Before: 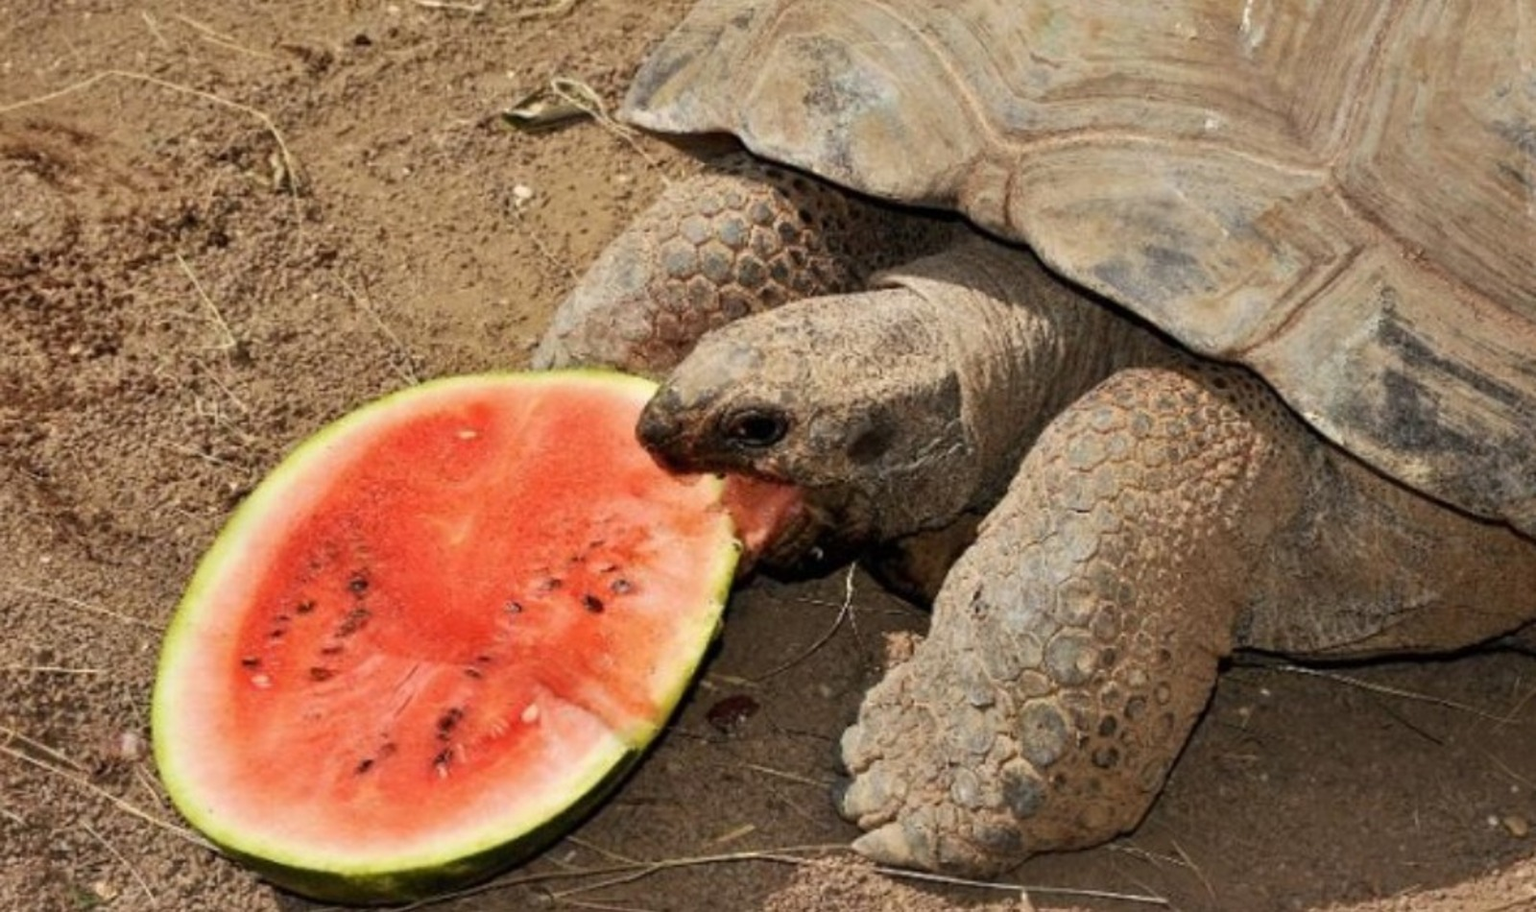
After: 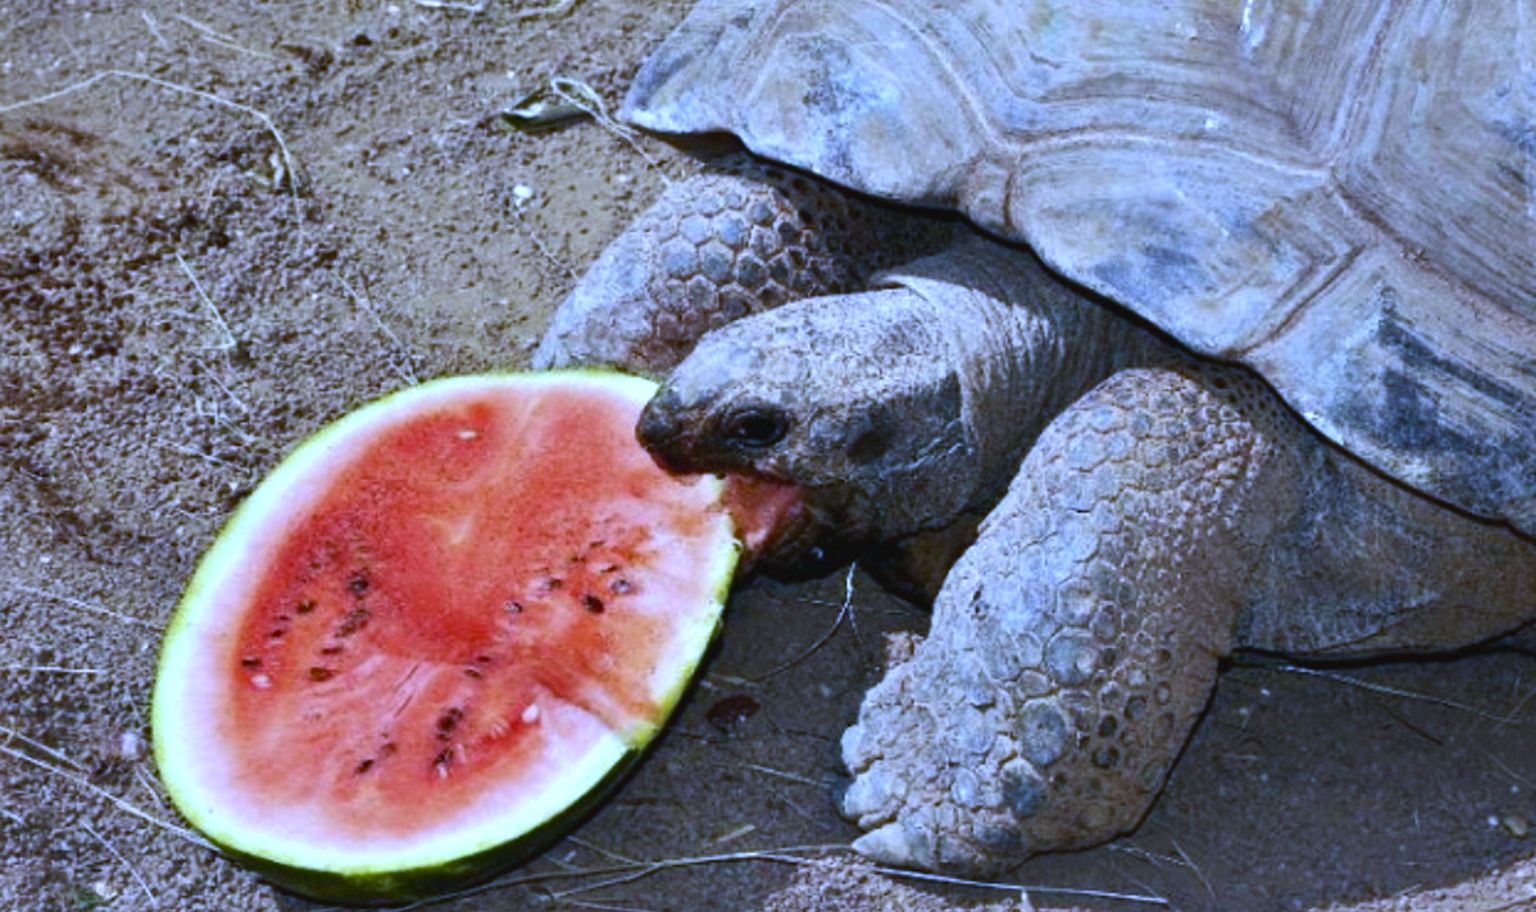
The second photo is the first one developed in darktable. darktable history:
color balance rgb: shadows lift › chroma 1%, shadows lift › hue 217.2°, power › hue 310.8°, highlights gain › chroma 1%, highlights gain › hue 54°, global offset › luminance 0.5%, global offset › hue 171.6°, perceptual saturation grading › global saturation 14.09%, perceptual saturation grading › highlights -25%, perceptual saturation grading › shadows 30%, perceptual brilliance grading › highlights 13.42%, perceptual brilliance grading › mid-tones 8.05%, perceptual brilliance grading › shadows -17.45%, global vibrance 25%
white balance: red 0.766, blue 1.537
